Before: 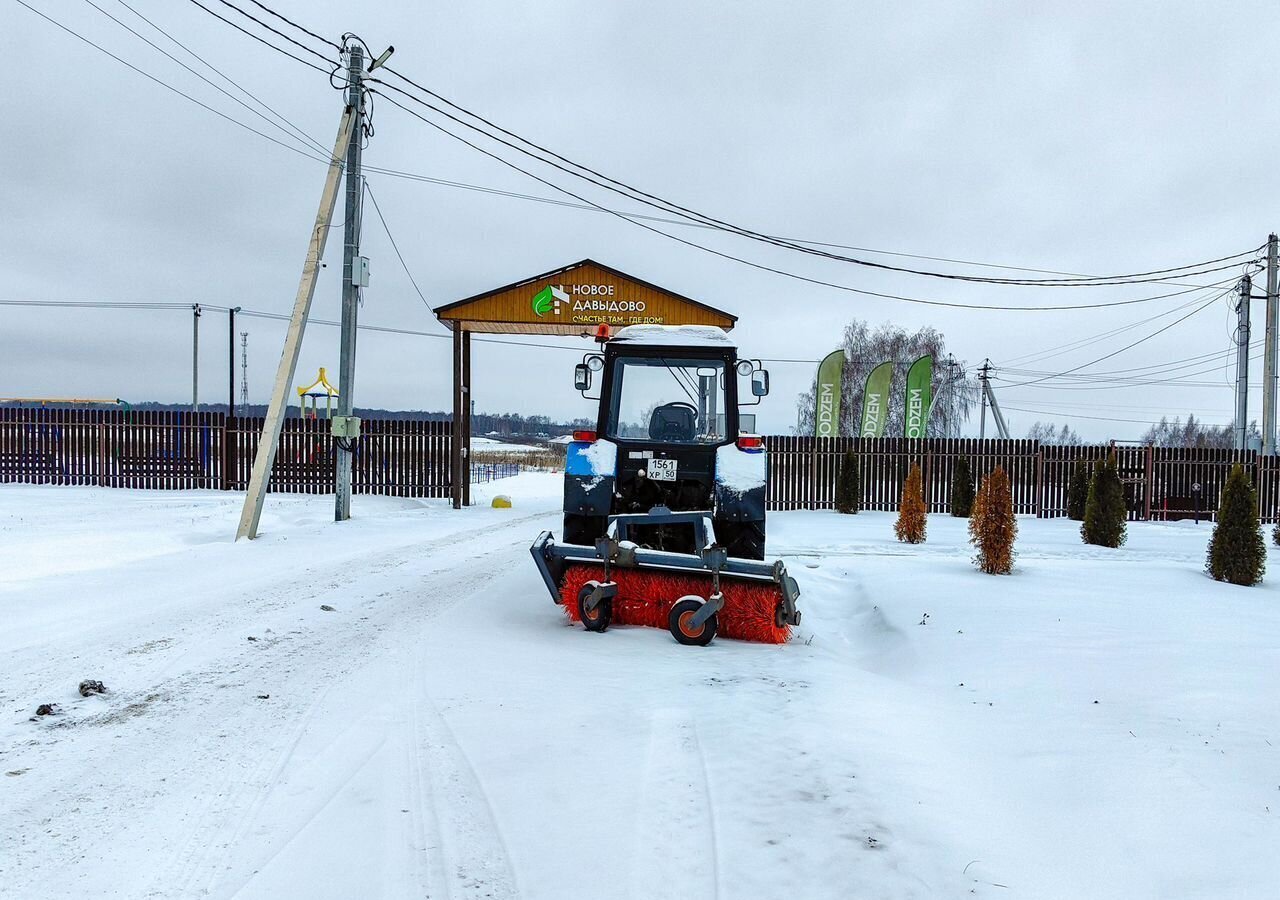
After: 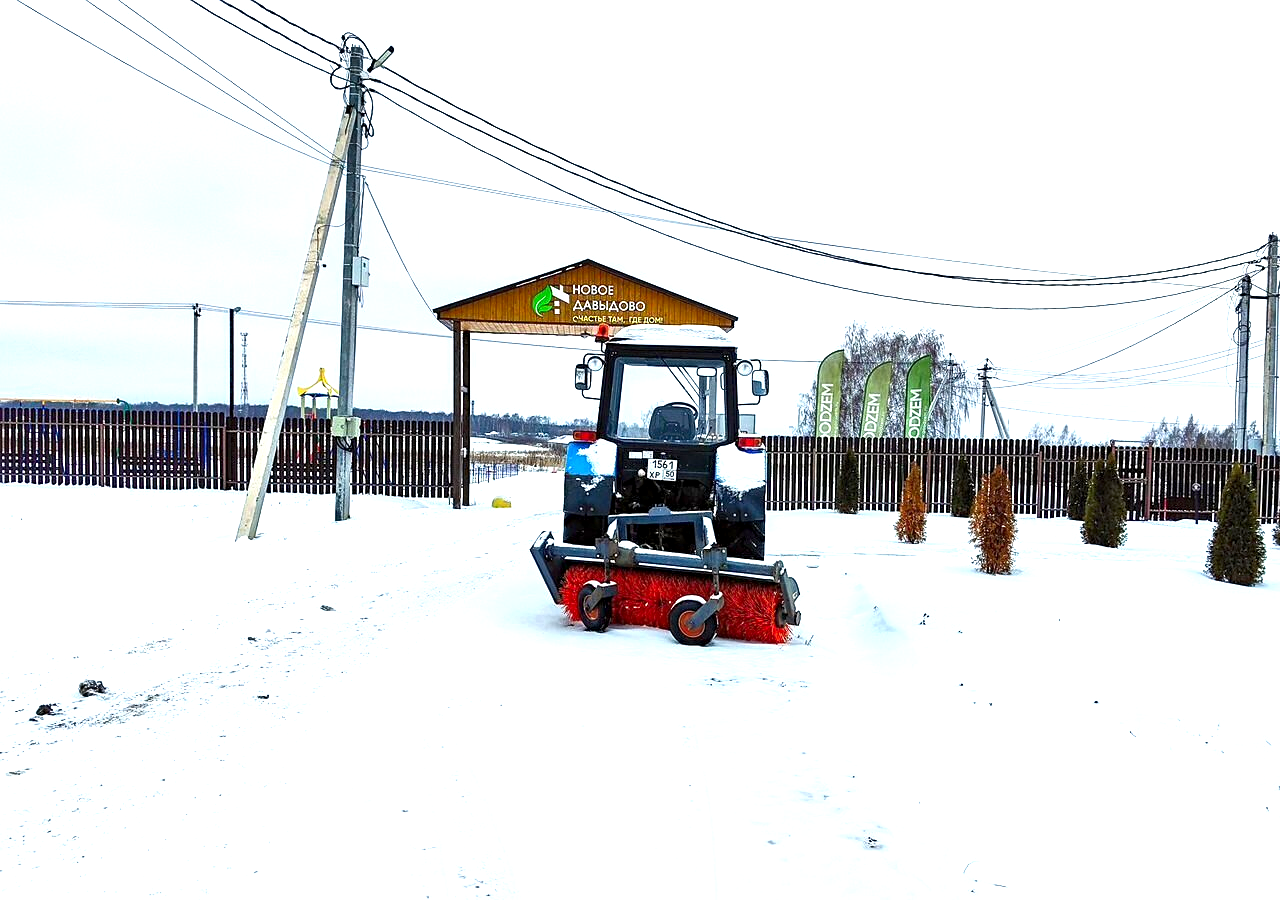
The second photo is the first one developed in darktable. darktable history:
exposure: black level correction 0.001, exposure 1 EV, compensate highlight preservation false
shadows and highlights: shadows 37.25, highlights -26.71, soften with gaussian
sharpen: amount 0.211
